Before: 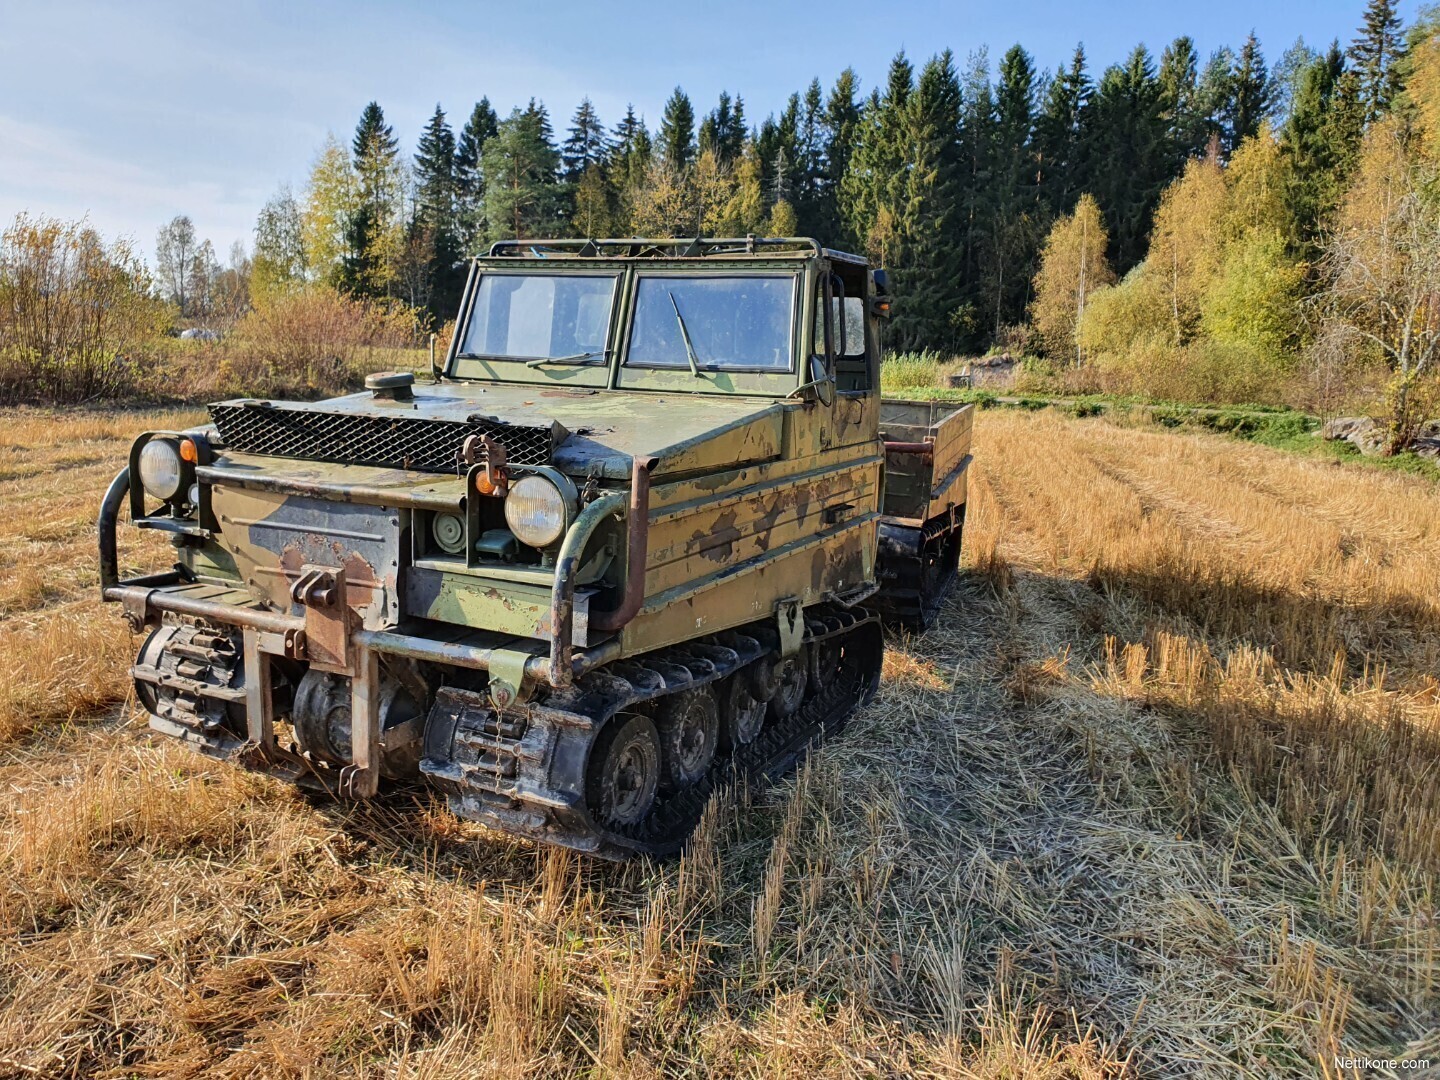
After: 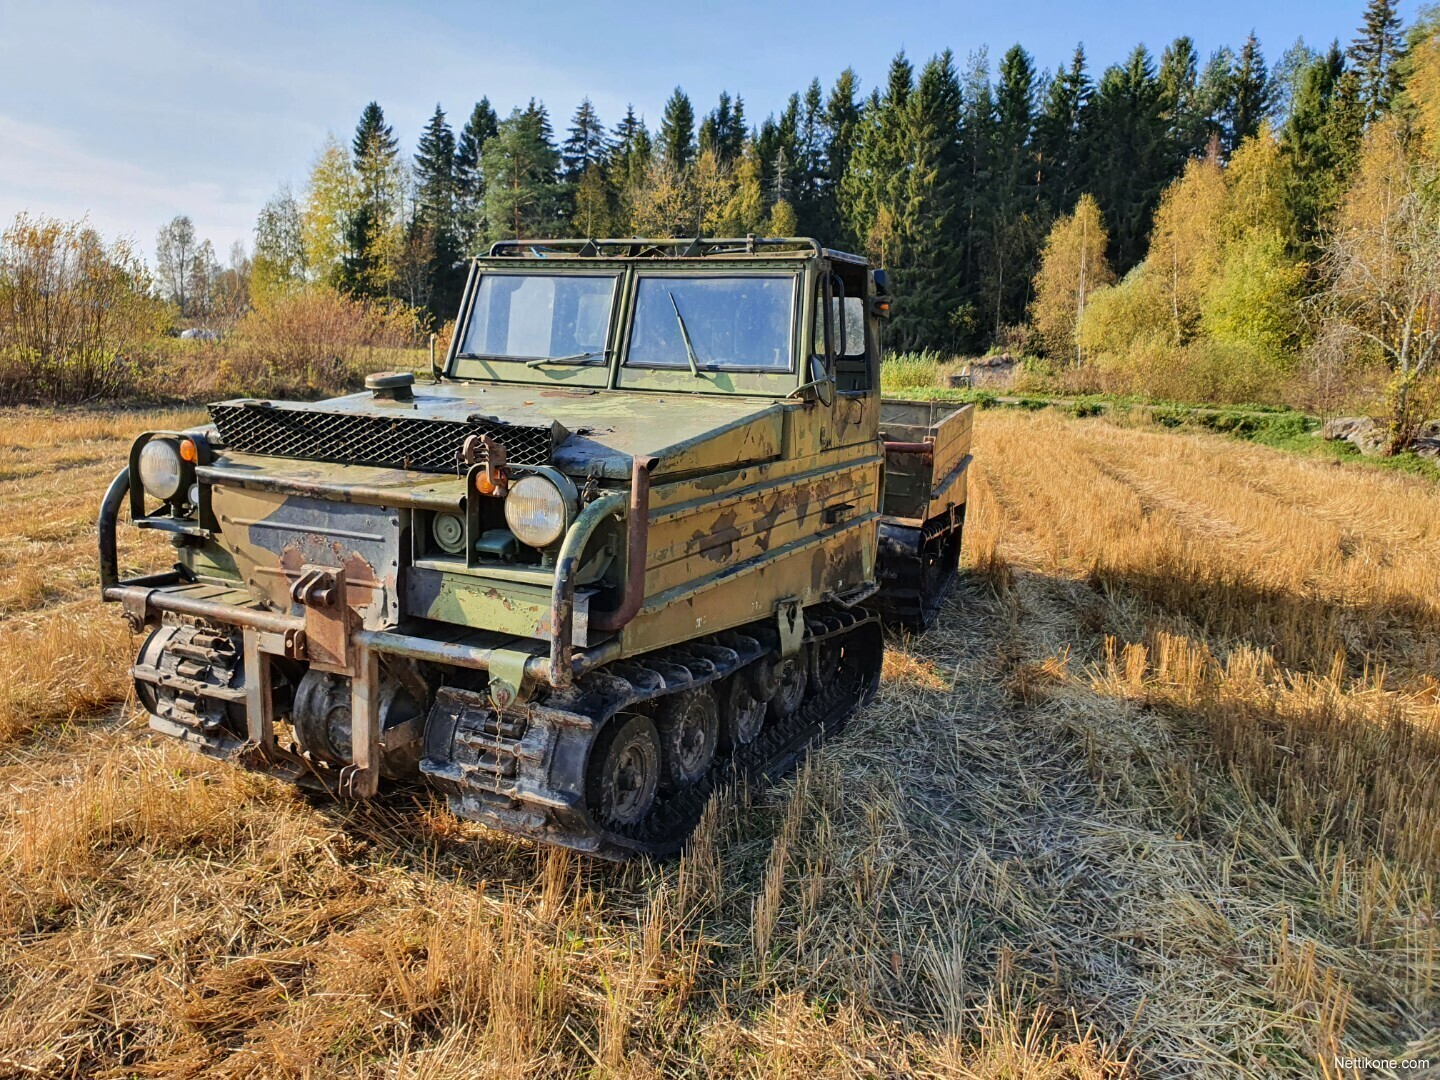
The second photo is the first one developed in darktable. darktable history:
color correction: highlights a* 0.781, highlights b* 2.82, saturation 1.07
